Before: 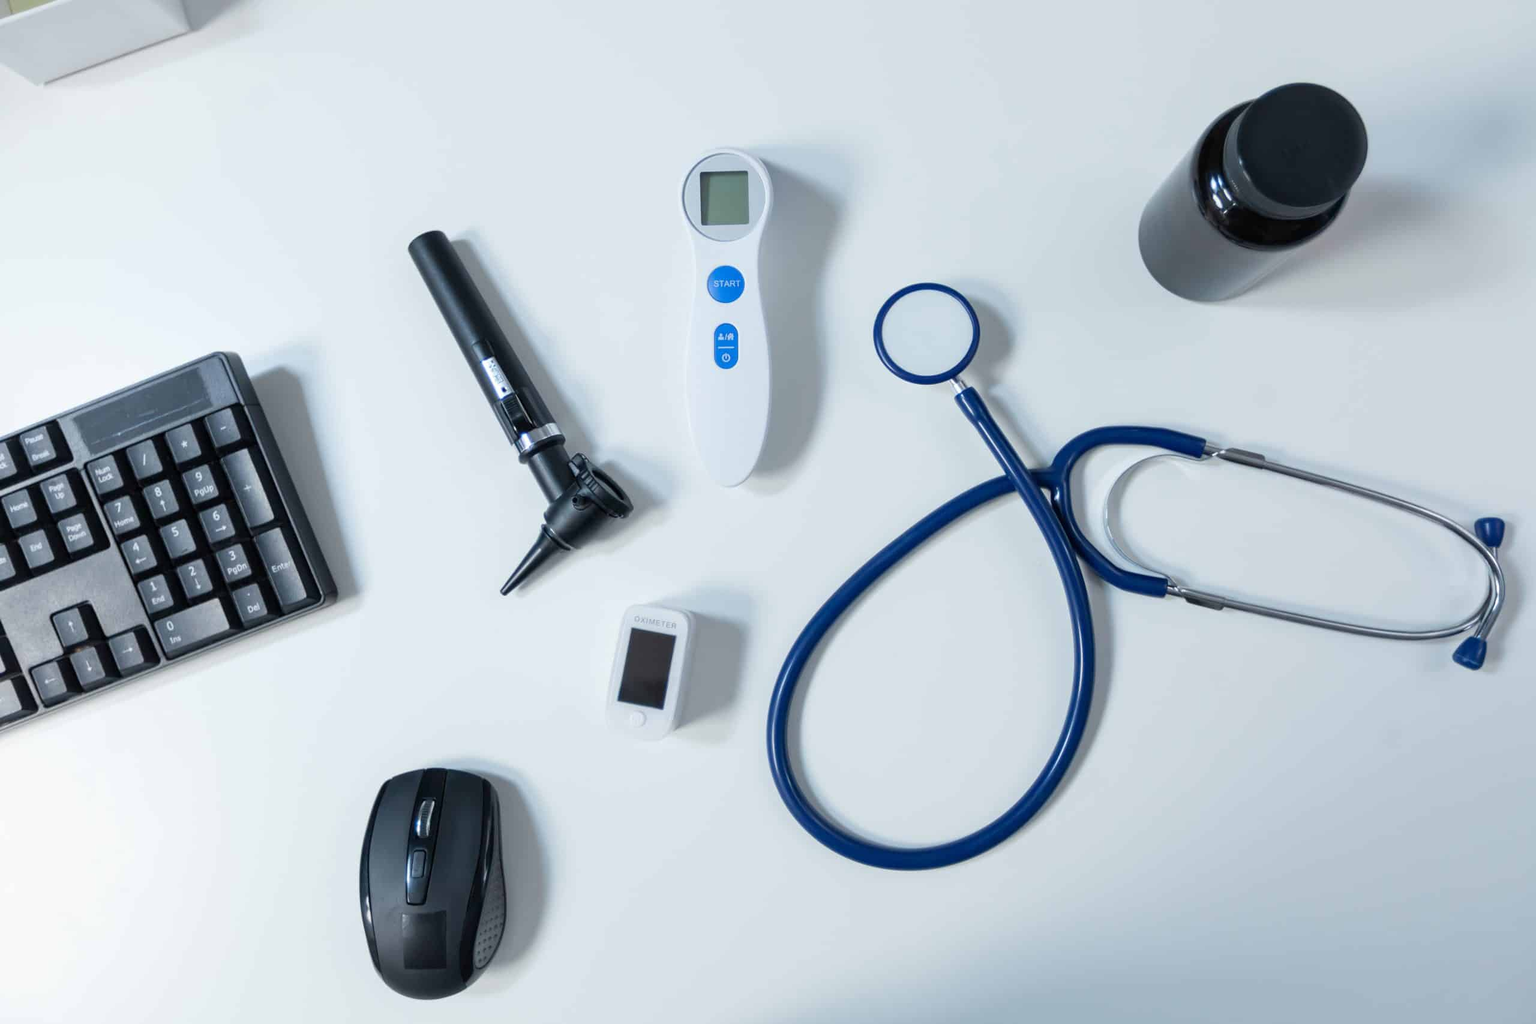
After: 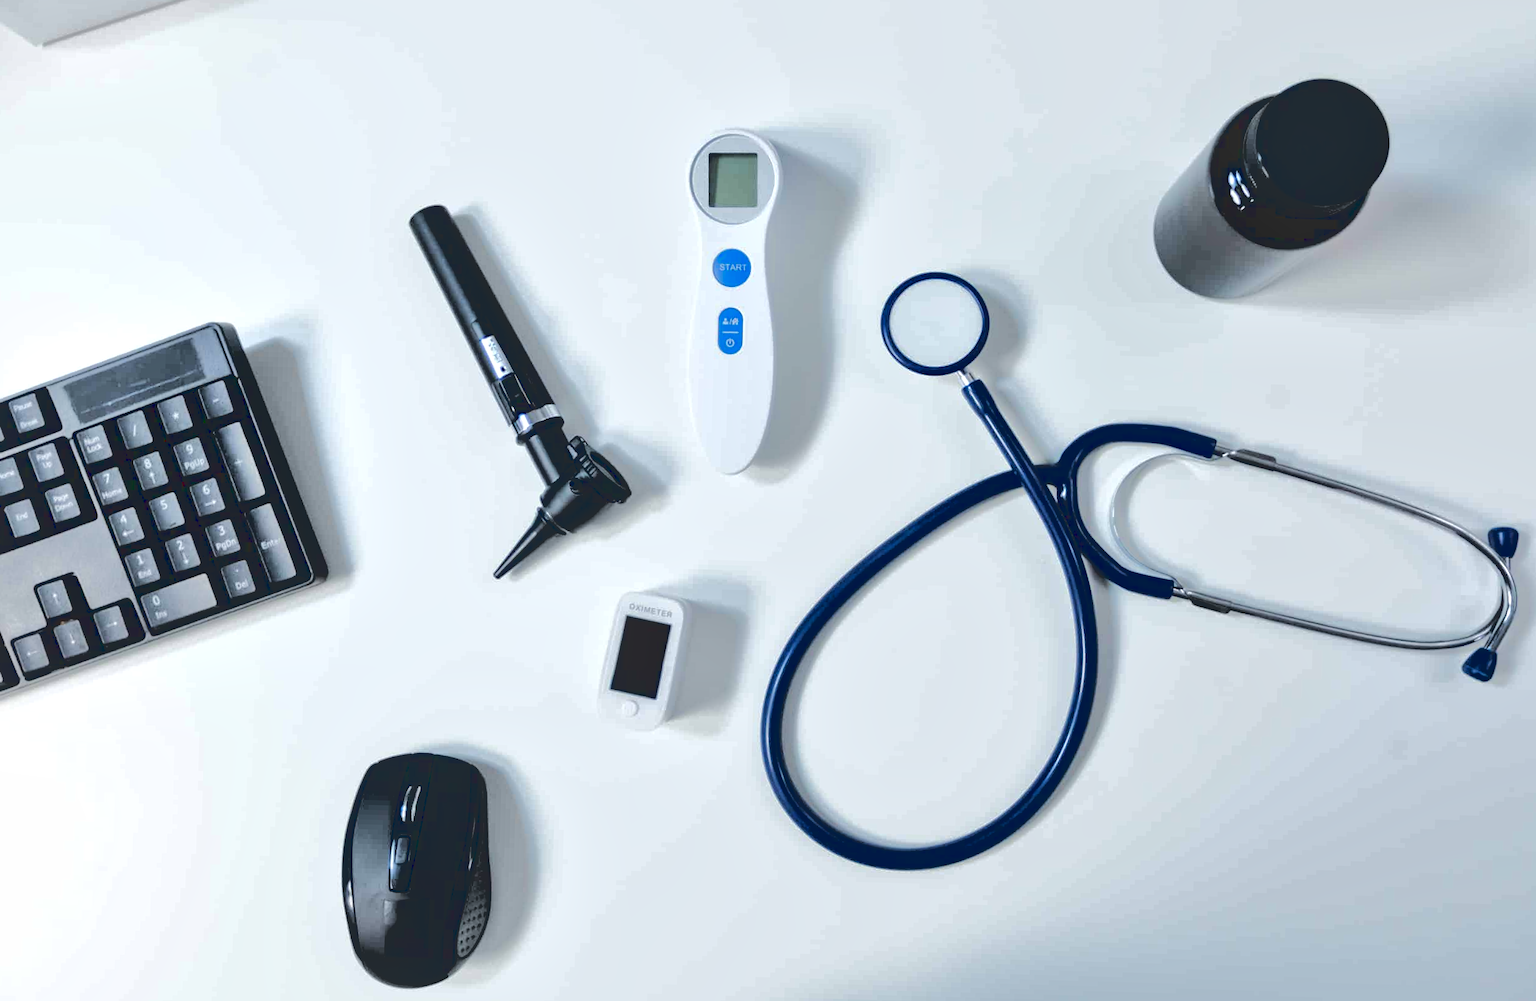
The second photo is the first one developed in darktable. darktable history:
local contrast: mode bilateral grid, contrast 25, coarseness 60, detail 151%, midtone range 0.2
rotate and perspective: rotation 1.57°, crop left 0.018, crop right 0.982, crop top 0.039, crop bottom 0.961
base curve: curves: ch0 [(0.065, 0.026) (0.236, 0.358) (0.53, 0.546) (0.777, 0.841) (0.924, 0.992)], preserve colors average RGB
